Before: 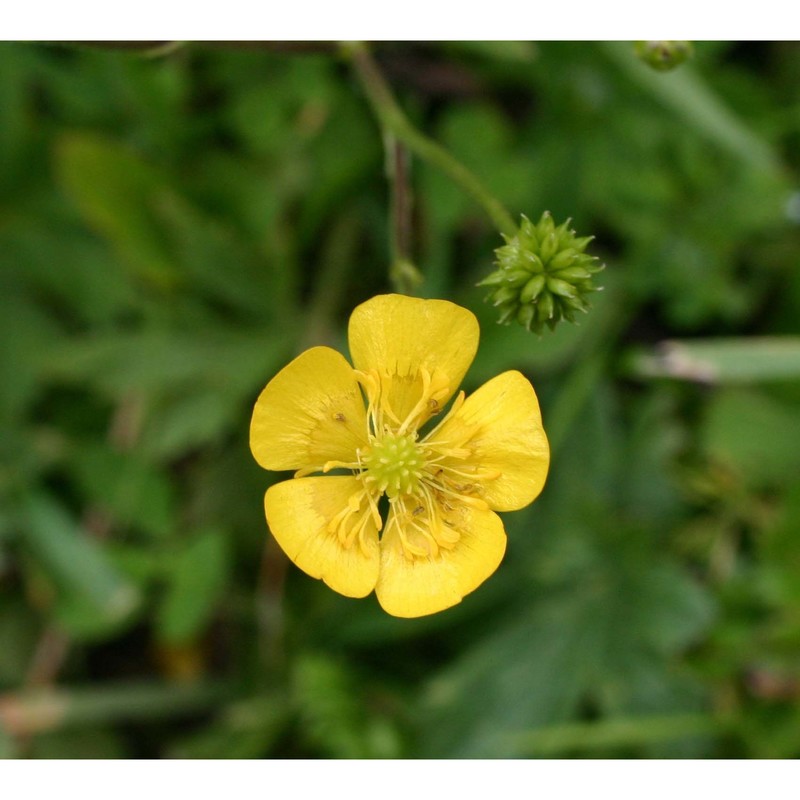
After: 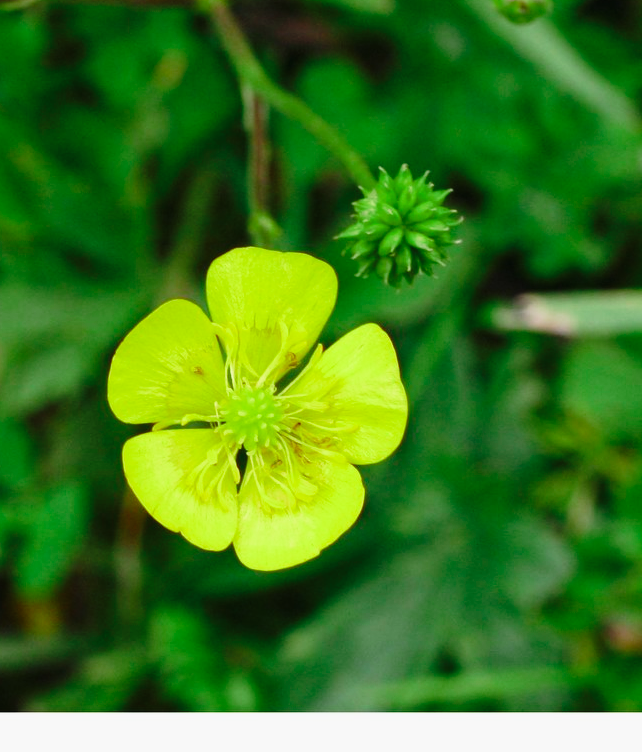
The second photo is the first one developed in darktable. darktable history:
tone curve: curves: ch0 [(0, 0.012) (0.144, 0.137) (0.326, 0.386) (0.489, 0.573) (0.656, 0.763) (0.849, 0.902) (1, 0.974)]; ch1 [(0, 0) (0.366, 0.367) (0.475, 0.453) (0.487, 0.501) (0.519, 0.527) (0.544, 0.579) (0.562, 0.619) (0.622, 0.694) (1, 1)]; ch2 [(0, 0) (0.333, 0.346) (0.375, 0.375) (0.424, 0.43) (0.476, 0.492) (0.502, 0.503) (0.533, 0.541) (0.572, 0.615) (0.605, 0.656) (0.641, 0.709) (1, 1)], preserve colors none
color balance rgb: perceptual saturation grading › global saturation 15.006%
crop and rotate: left 17.866%, top 5.878%, right 1.83%
color zones: curves: ch2 [(0, 0.5) (0.143, 0.517) (0.286, 0.571) (0.429, 0.522) (0.571, 0.5) (0.714, 0.5) (0.857, 0.5) (1, 0.5)]
